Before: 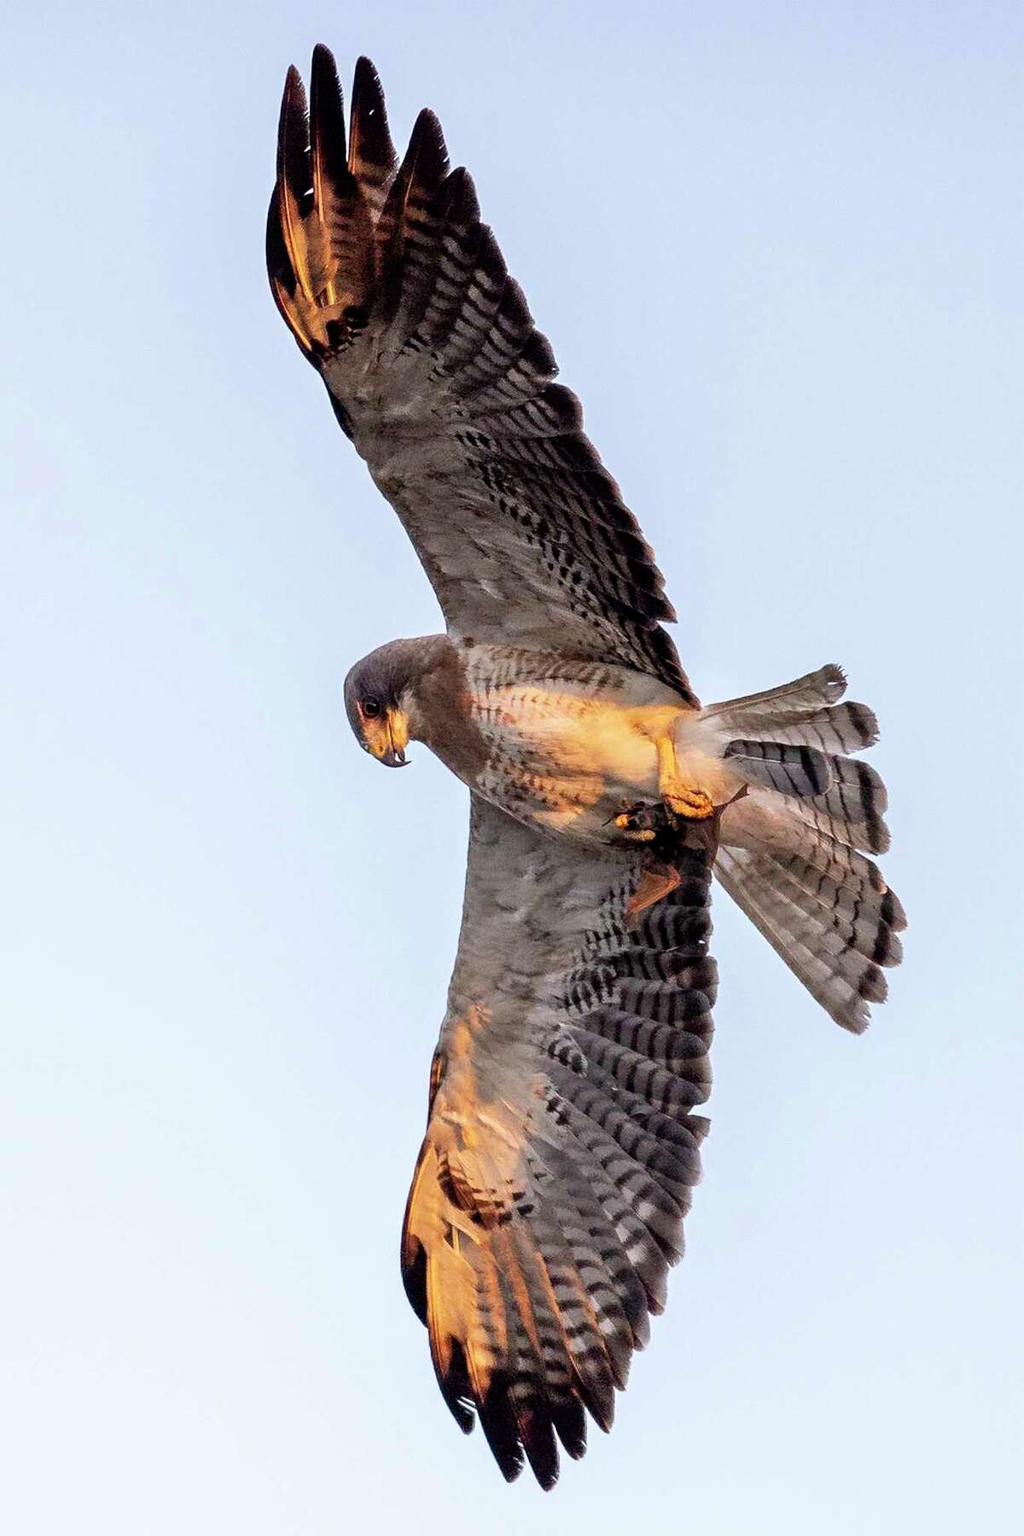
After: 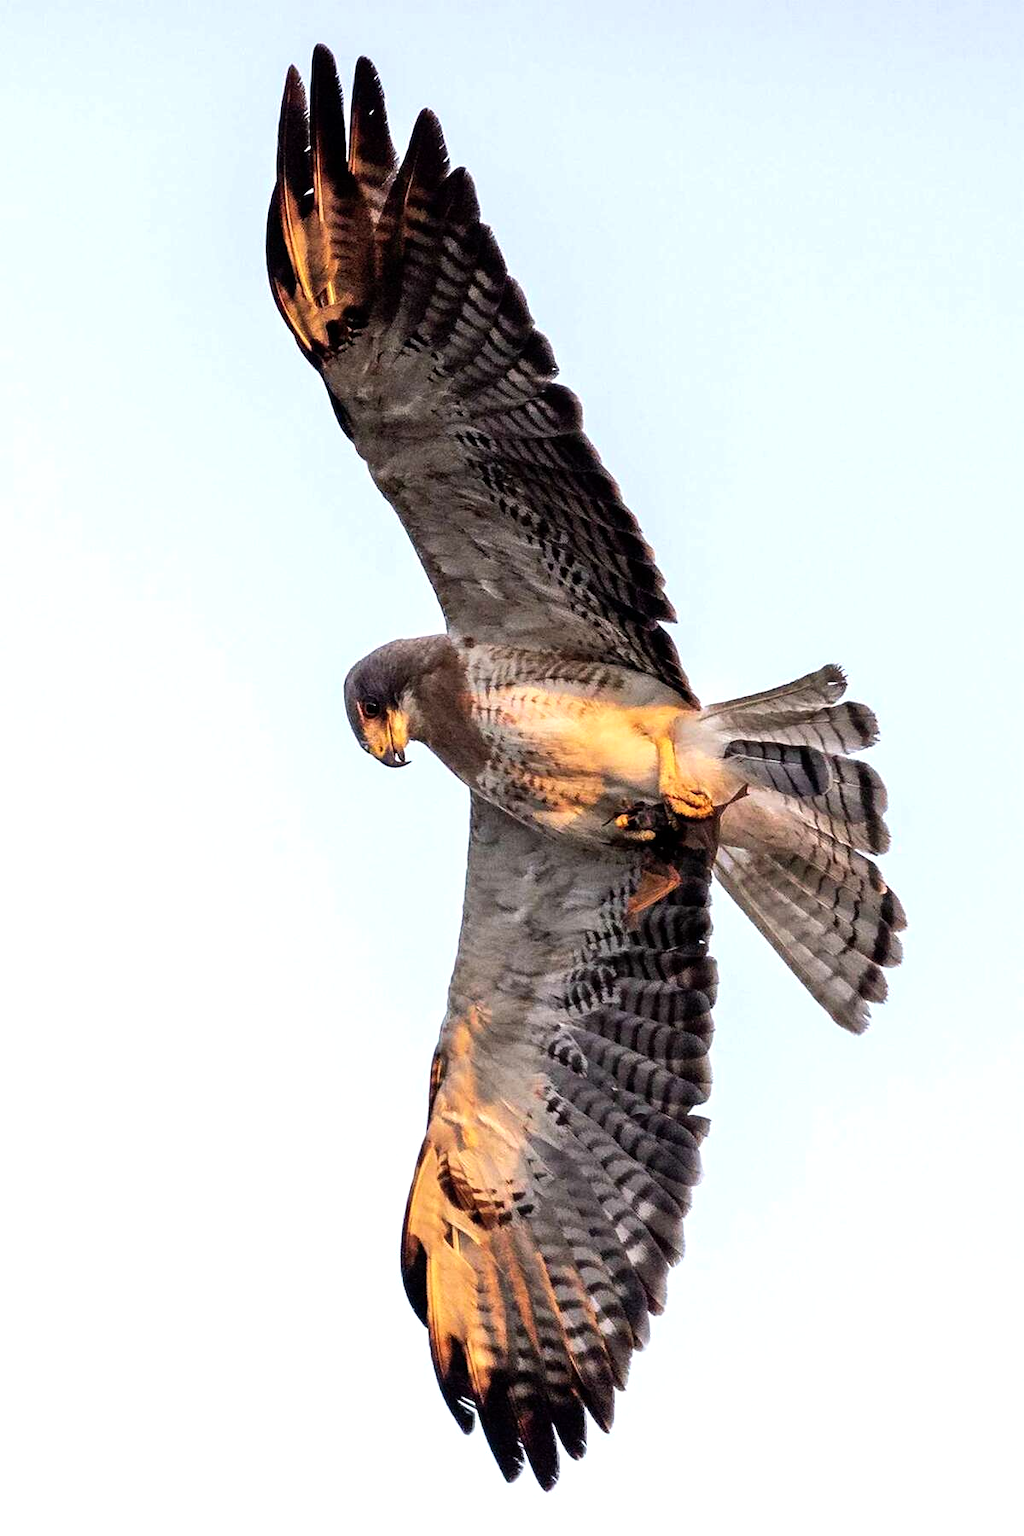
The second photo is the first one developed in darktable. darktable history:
tone equalizer: -8 EV -0.389 EV, -7 EV -0.385 EV, -6 EV -0.331 EV, -5 EV -0.184 EV, -3 EV 0.213 EV, -2 EV 0.344 EV, -1 EV 0.395 EV, +0 EV 0.433 EV, edges refinement/feathering 500, mask exposure compensation -1.57 EV, preserve details no
